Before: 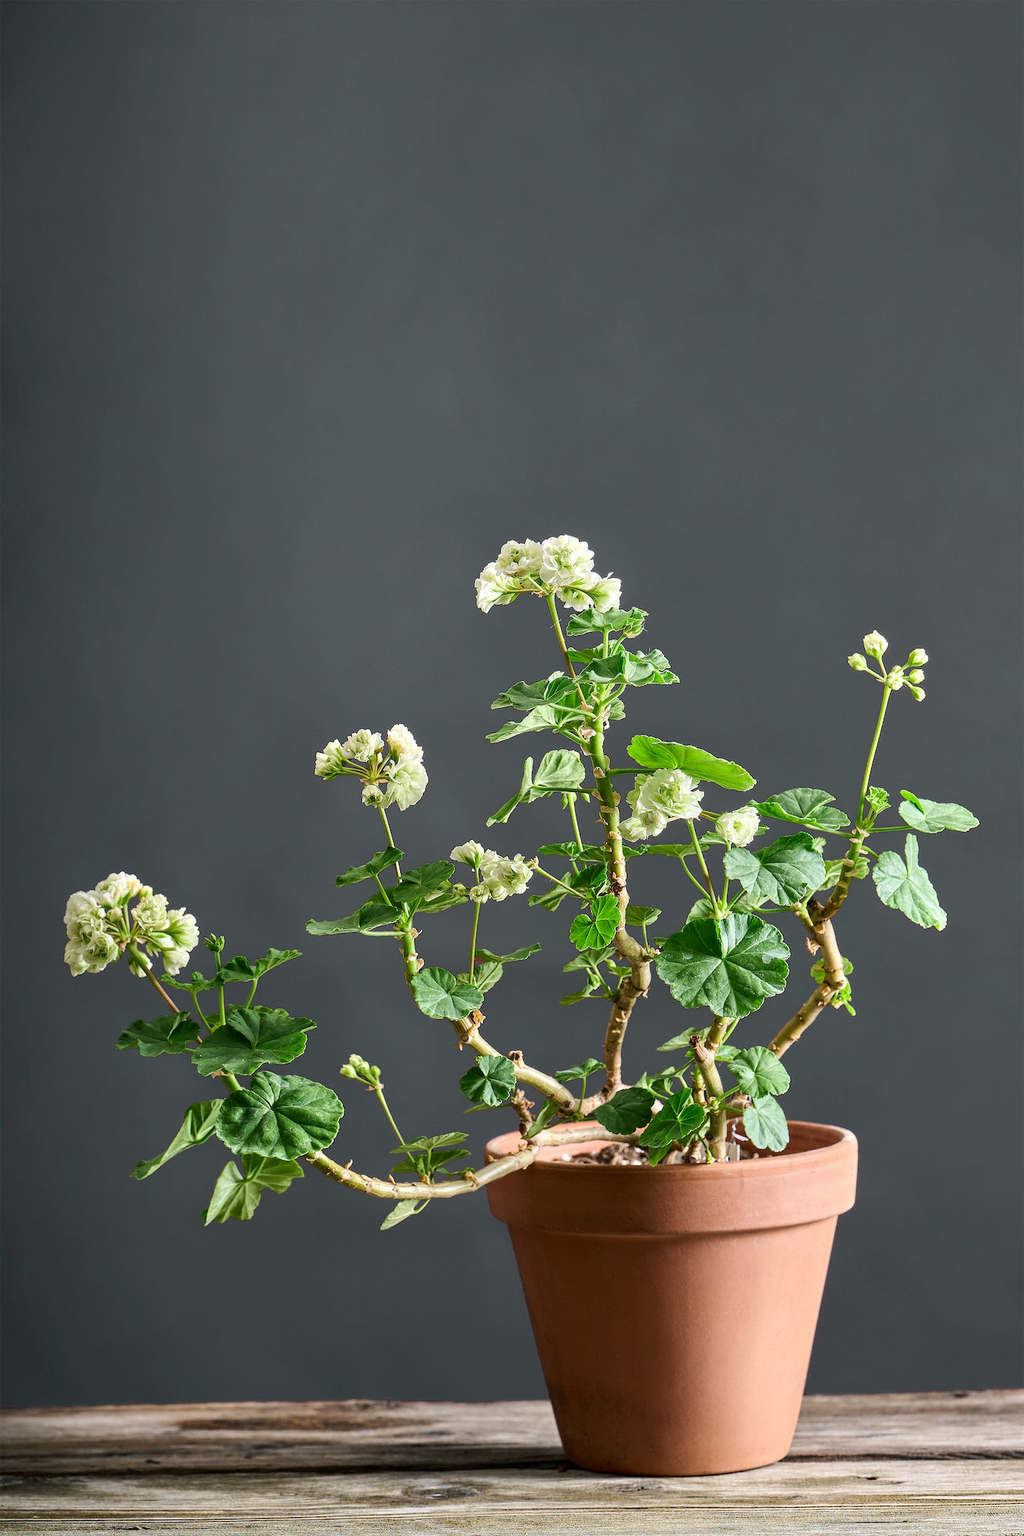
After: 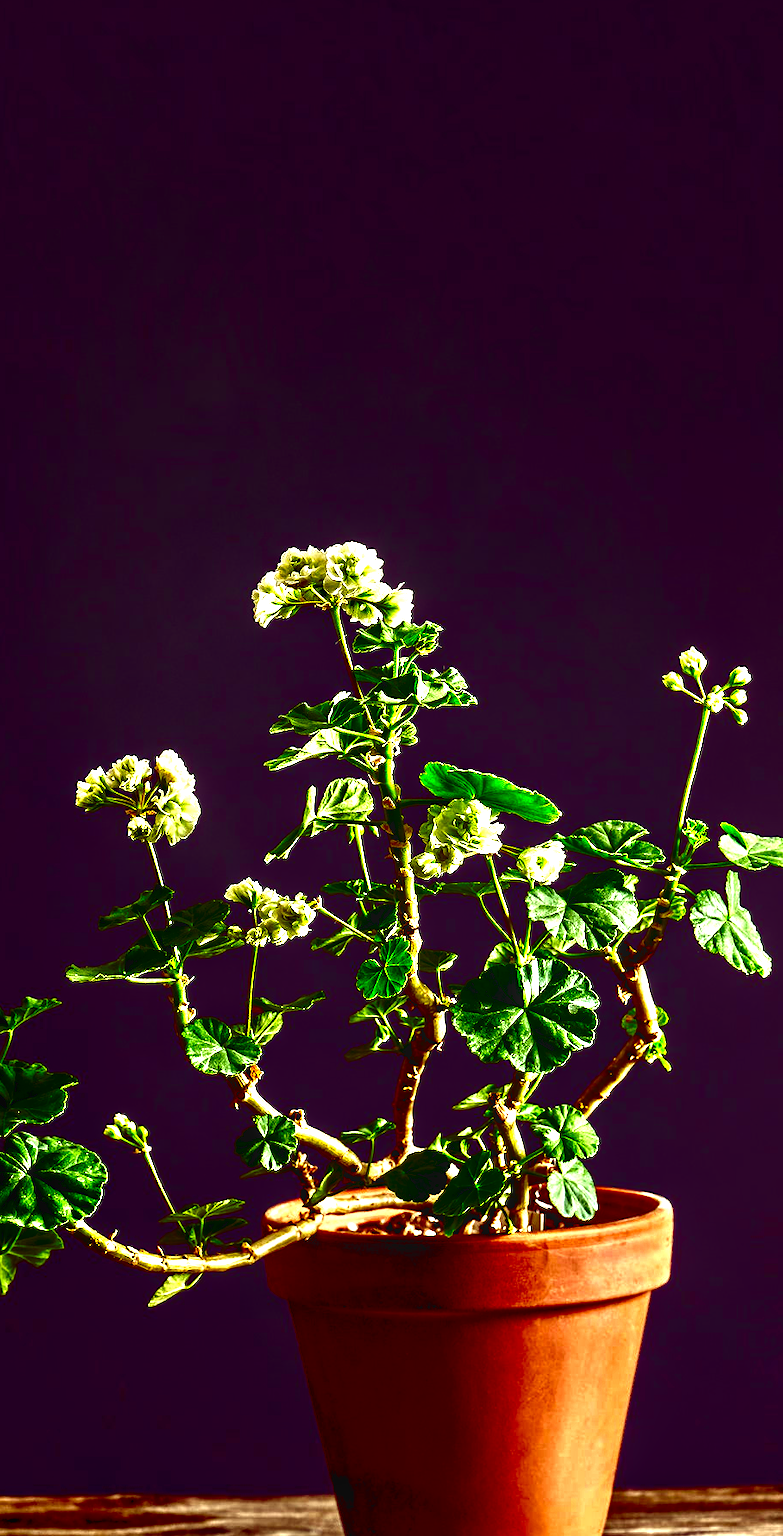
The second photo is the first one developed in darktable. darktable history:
crop and rotate: left 24.034%, top 2.838%, right 6.406%, bottom 6.299%
contrast brightness saturation: brightness -1, saturation 1
color balance rgb: shadows lift › luminance -21.66%, shadows lift › chroma 8.98%, shadows lift › hue 283.37°, power › chroma 1.55%, power › hue 25.59°, highlights gain › luminance 6.08%, highlights gain › chroma 2.55%, highlights gain › hue 90°, global offset › luminance -0.87%, perceptual saturation grading › global saturation 27.49%, perceptual saturation grading › highlights -28.39%, perceptual saturation grading › mid-tones 15.22%, perceptual saturation grading › shadows 33.98%, perceptual brilliance grading › highlights 10%, perceptual brilliance grading › mid-tones 5%
contrast equalizer: y [[0.511, 0.558, 0.631, 0.632, 0.559, 0.512], [0.5 ×6], [0.507, 0.559, 0.627, 0.644, 0.647, 0.647], [0 ×6], [0 ×6]]
local contrast: detail 115%
